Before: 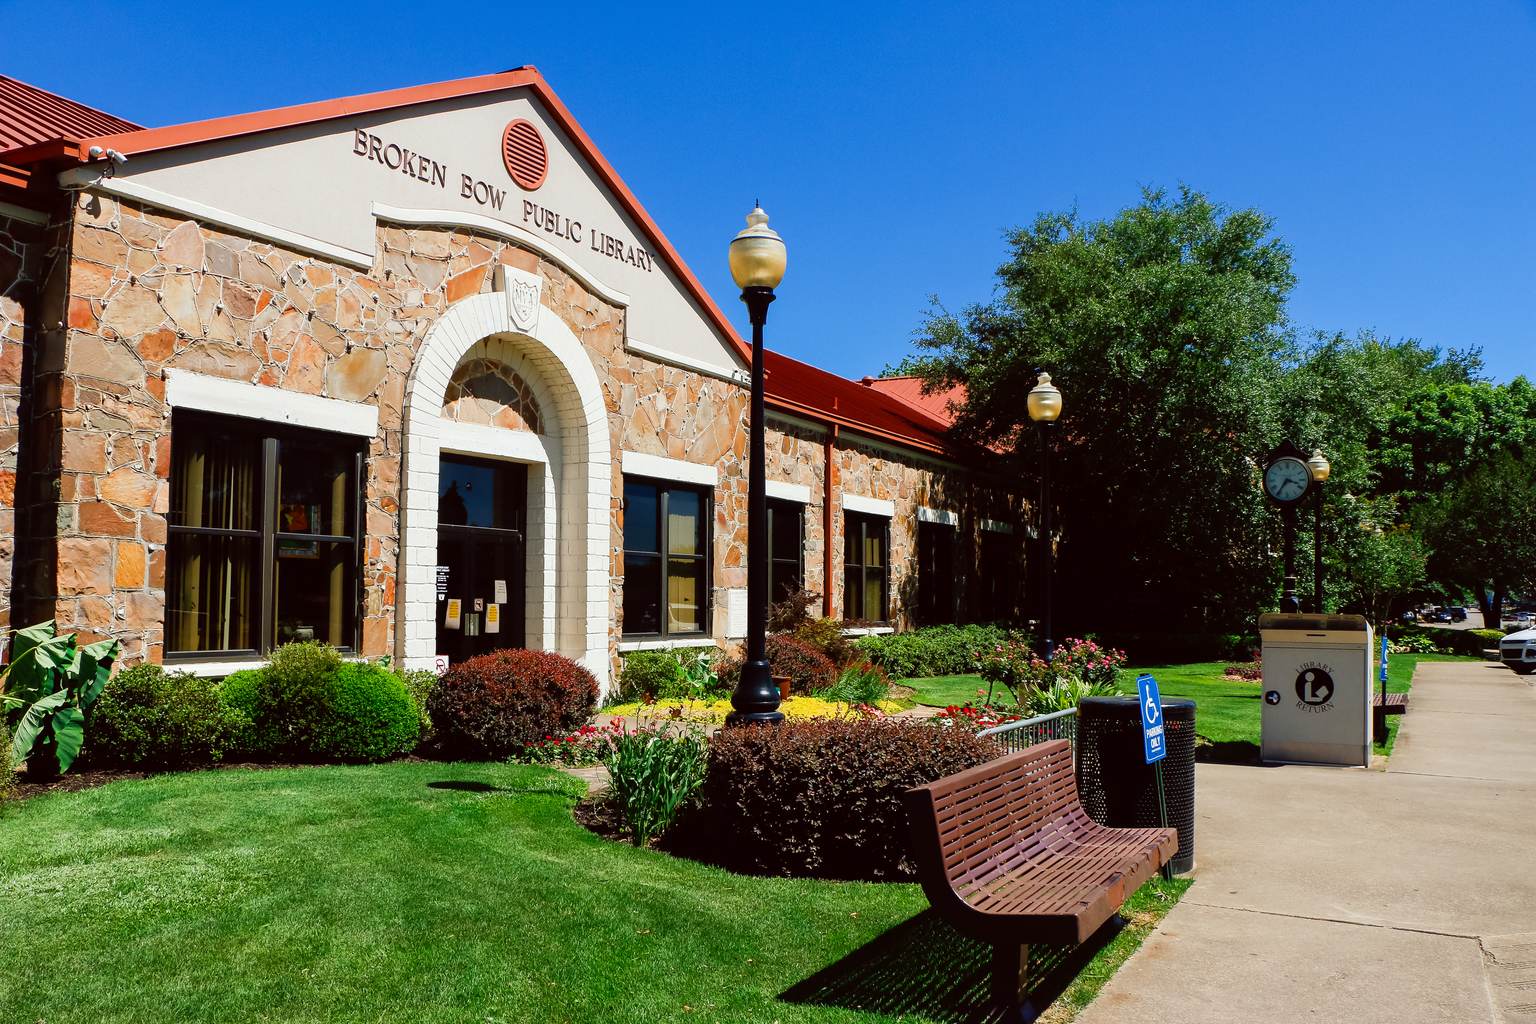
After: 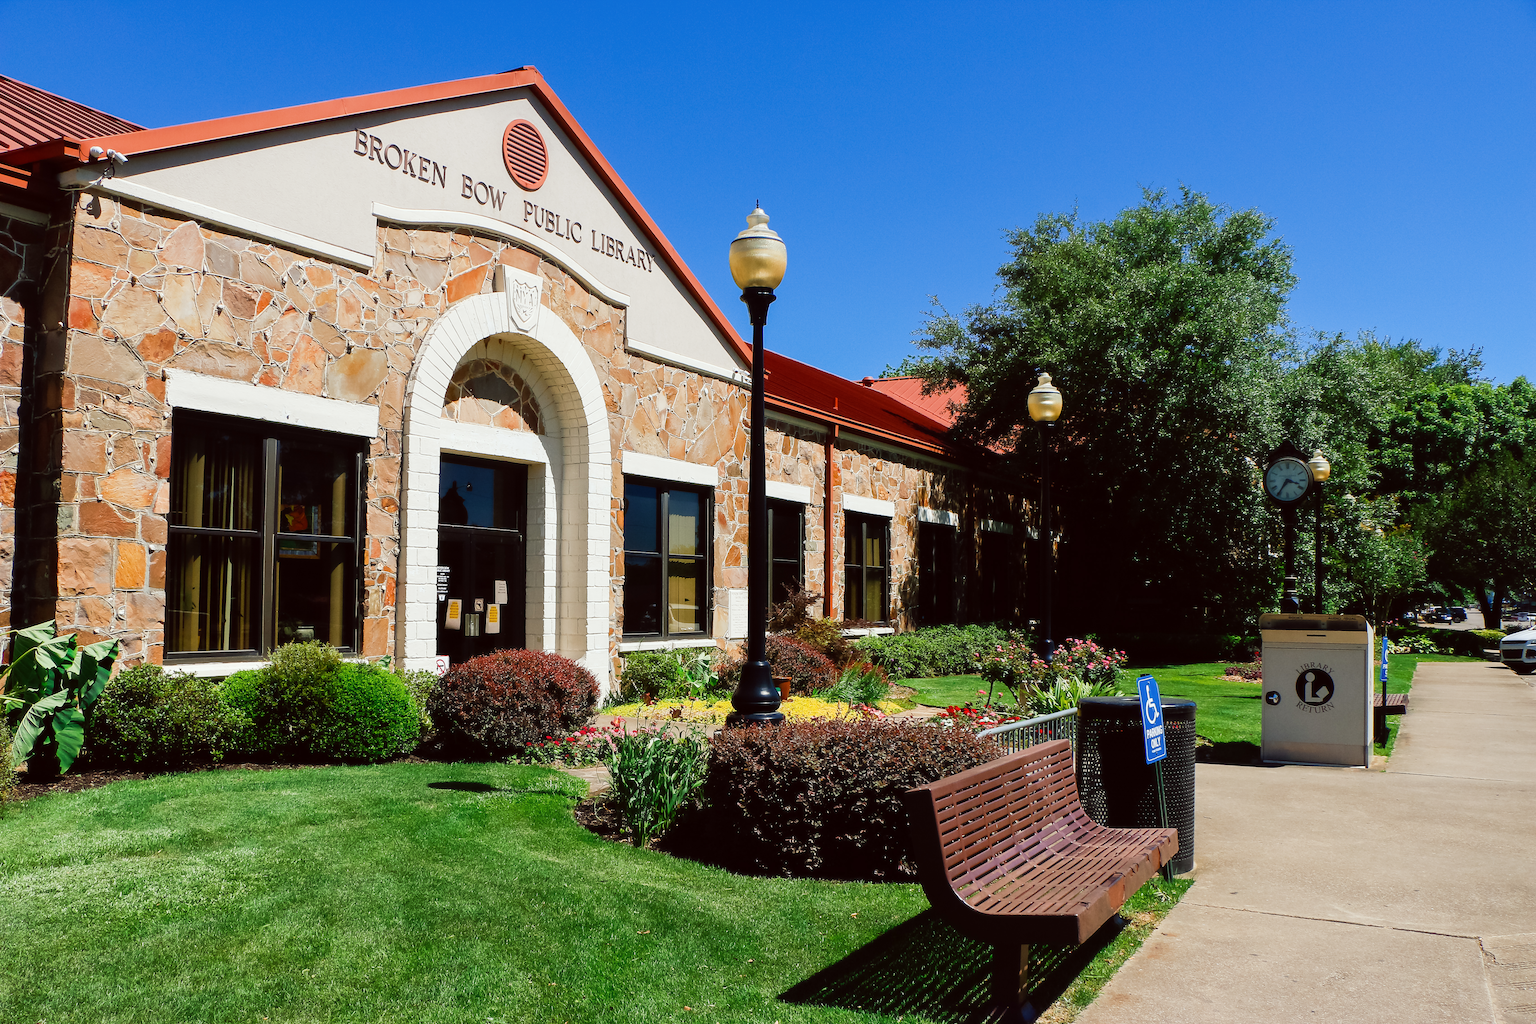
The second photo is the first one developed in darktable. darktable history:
exposure: compensate highlight preservation false
haze removal: strength -0.05
